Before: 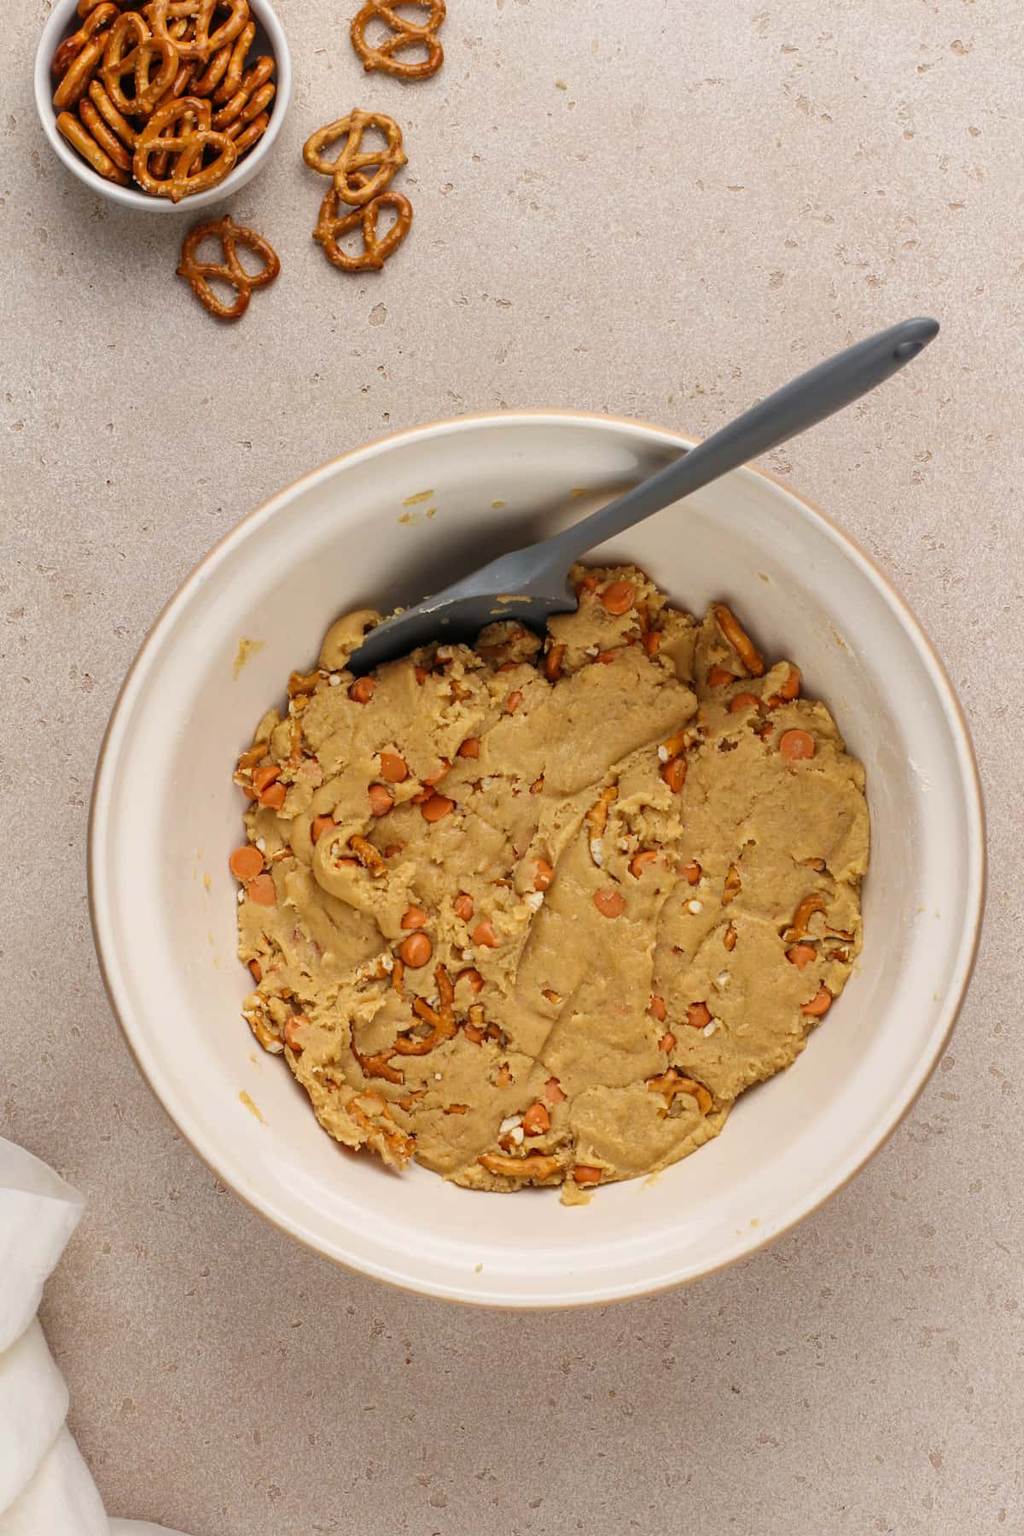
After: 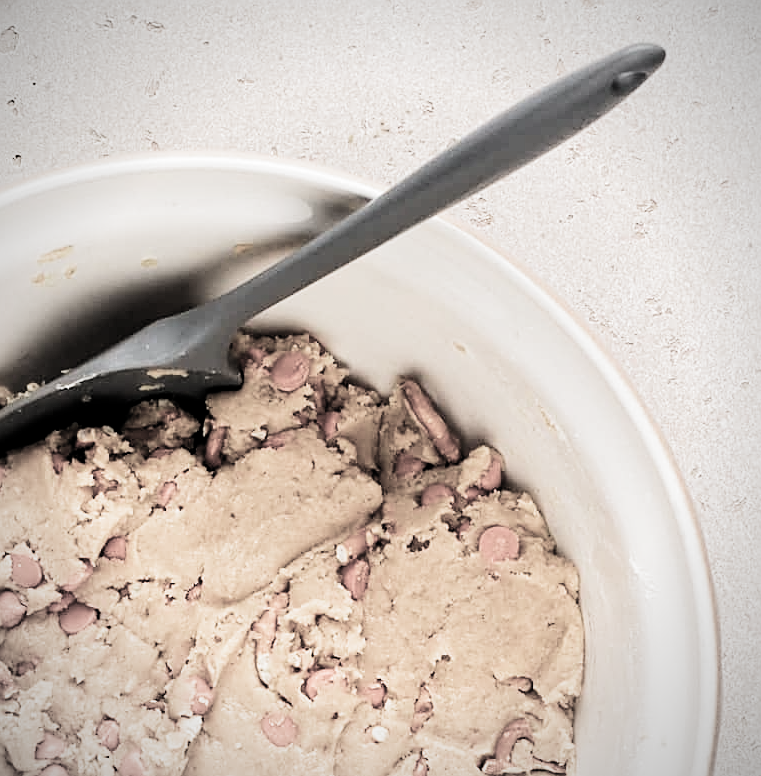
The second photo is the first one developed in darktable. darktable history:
crop: left 36.254%, top 18.315%, right 0.32%, bottom 38.523%
exposure: exposure 0.153 EV, compensate highlight preservation false
contrast brightness saturation: contrast 0.047
color balance rgb: perceptual saturation grading › global saturation 30.935%, perceptual brilliance grading › global brilliance -4.232%, perceptual brilliance grading › highlights 25.14%, perceptual brilliance grading › mid-tones 7.267%, perceptual brilliance grading › shadows -4.58%, global vibrance -24.632%
sharpen: on, module defaults
tone equalizer: -8 EV -0.431 EV, -7 EV -0.394 EV, -6 EV -0.365 EV, -5 EV -0.223 EV, -3 EV 0.202 EV, -2 EV 0.311 EV, -1 EV 0.402 EV, +0 EV 0.416 EV
vignetting: fall-off radius 61.11%
filmic rgb: black relative exposure -5.03 EV, white relative exposure 3.97 EV, hardness 2.9, contrast 1.298, highlights saturation mix -28.78%, color science v5 (2021), contrast in shadows safe, contrast in highlights safe
